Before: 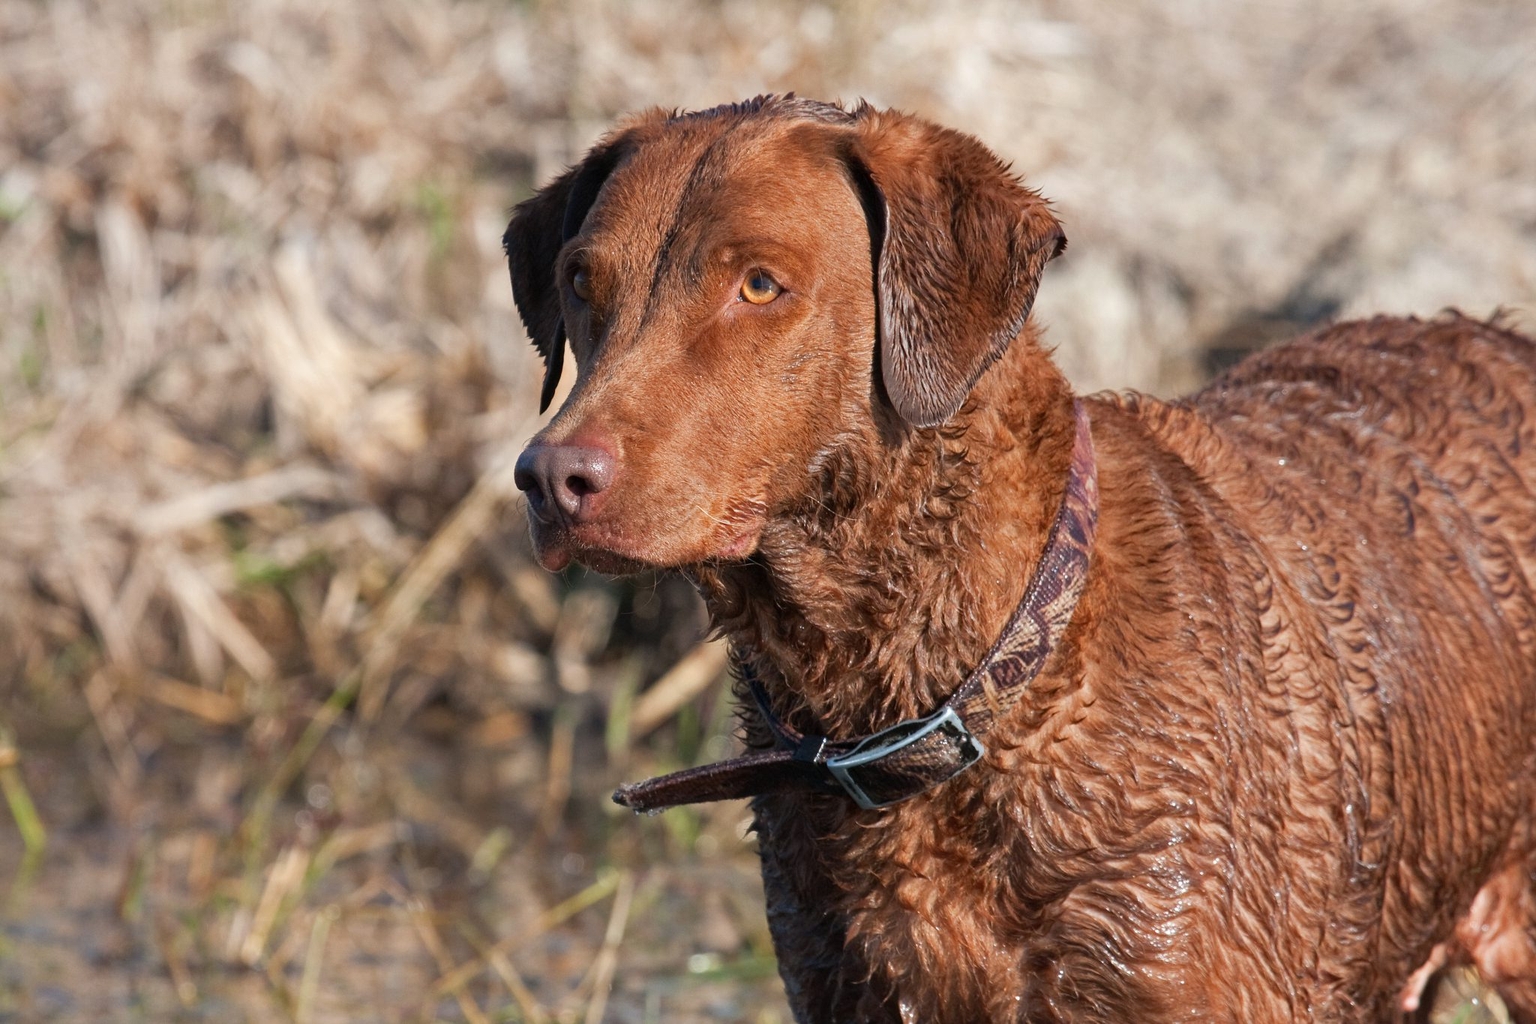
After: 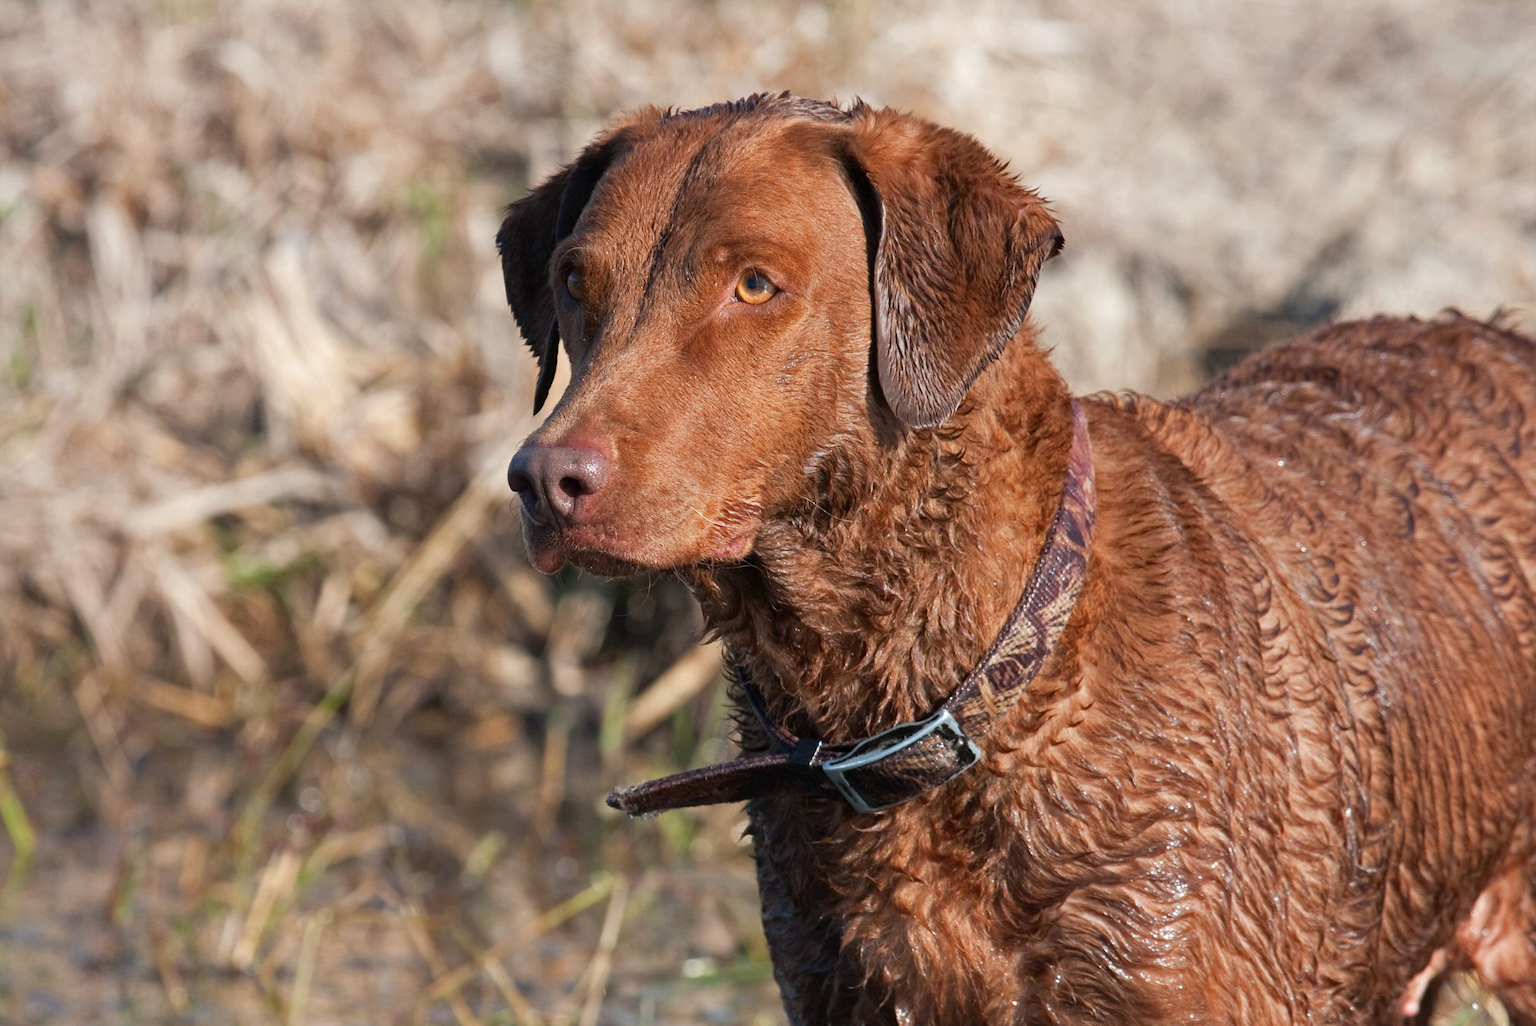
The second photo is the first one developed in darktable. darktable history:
crop and rotate: left 0.7%, top 0.251%, bottom 0.243%
